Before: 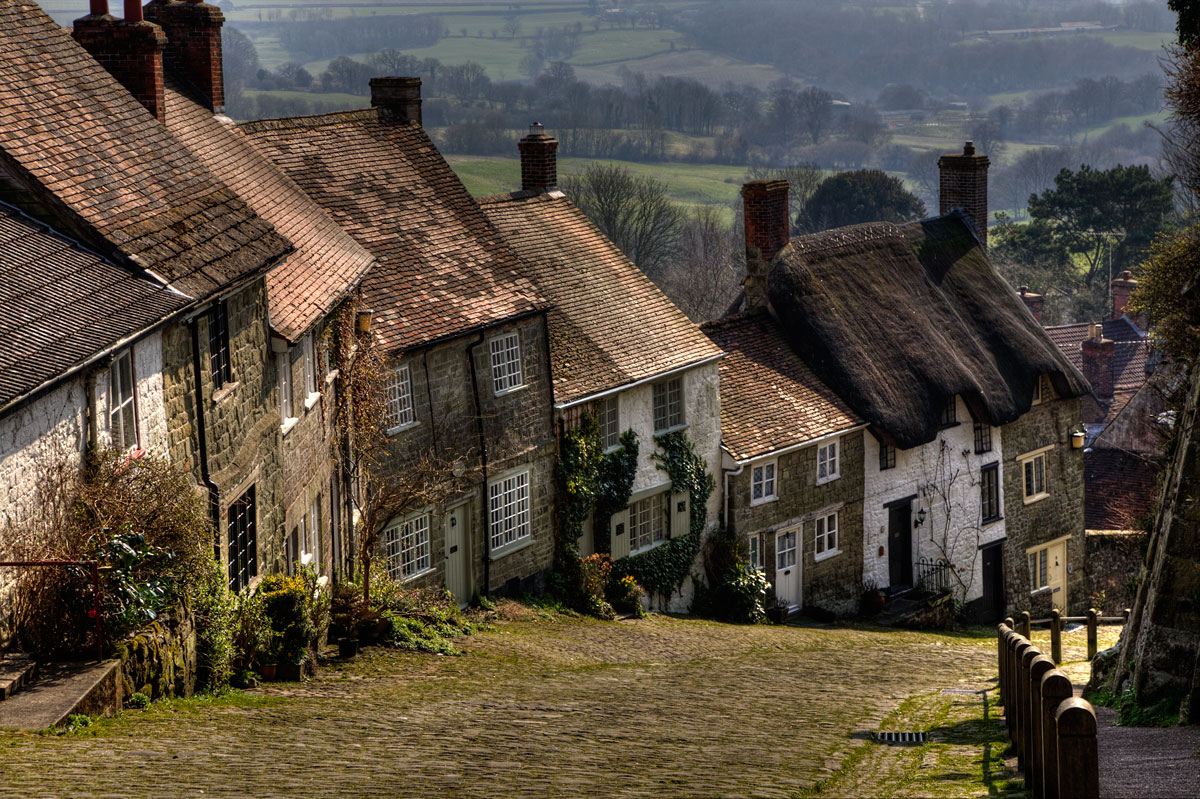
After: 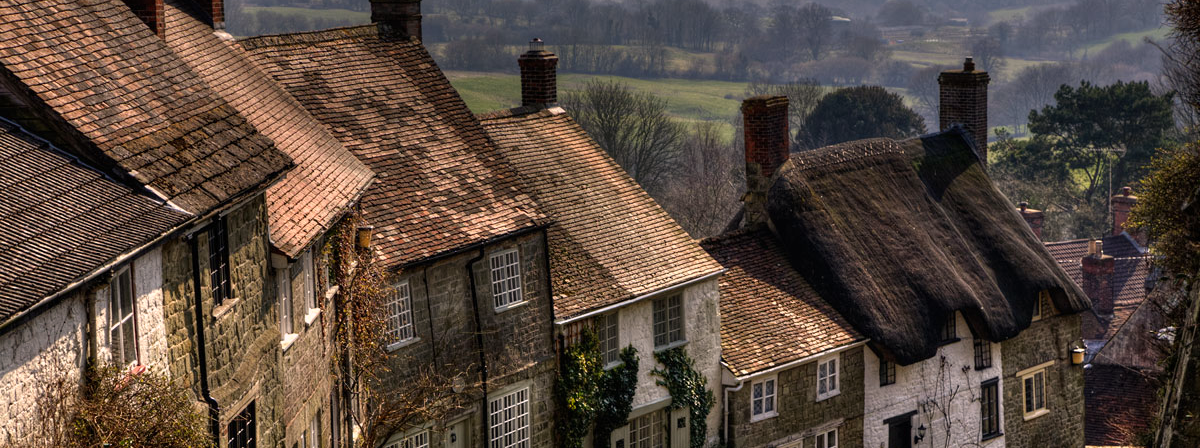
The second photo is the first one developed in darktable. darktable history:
crop and rotate: top 10.605%, bottom 33.274%
color correction: highlights a* 5.81, highlights b* 4.84
